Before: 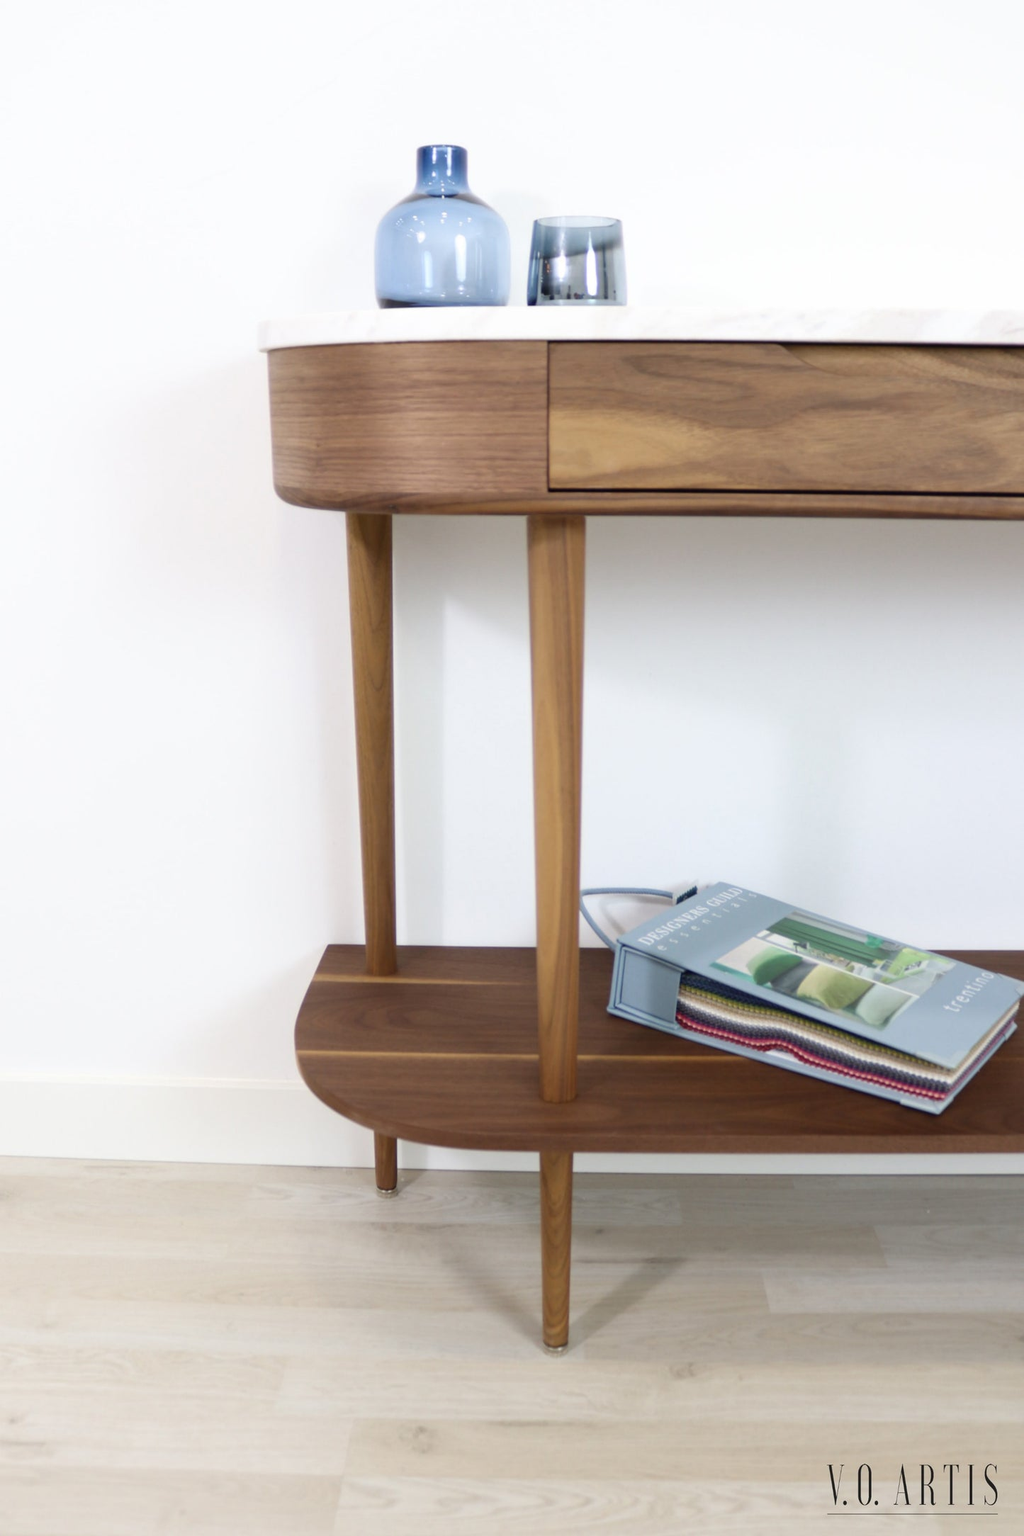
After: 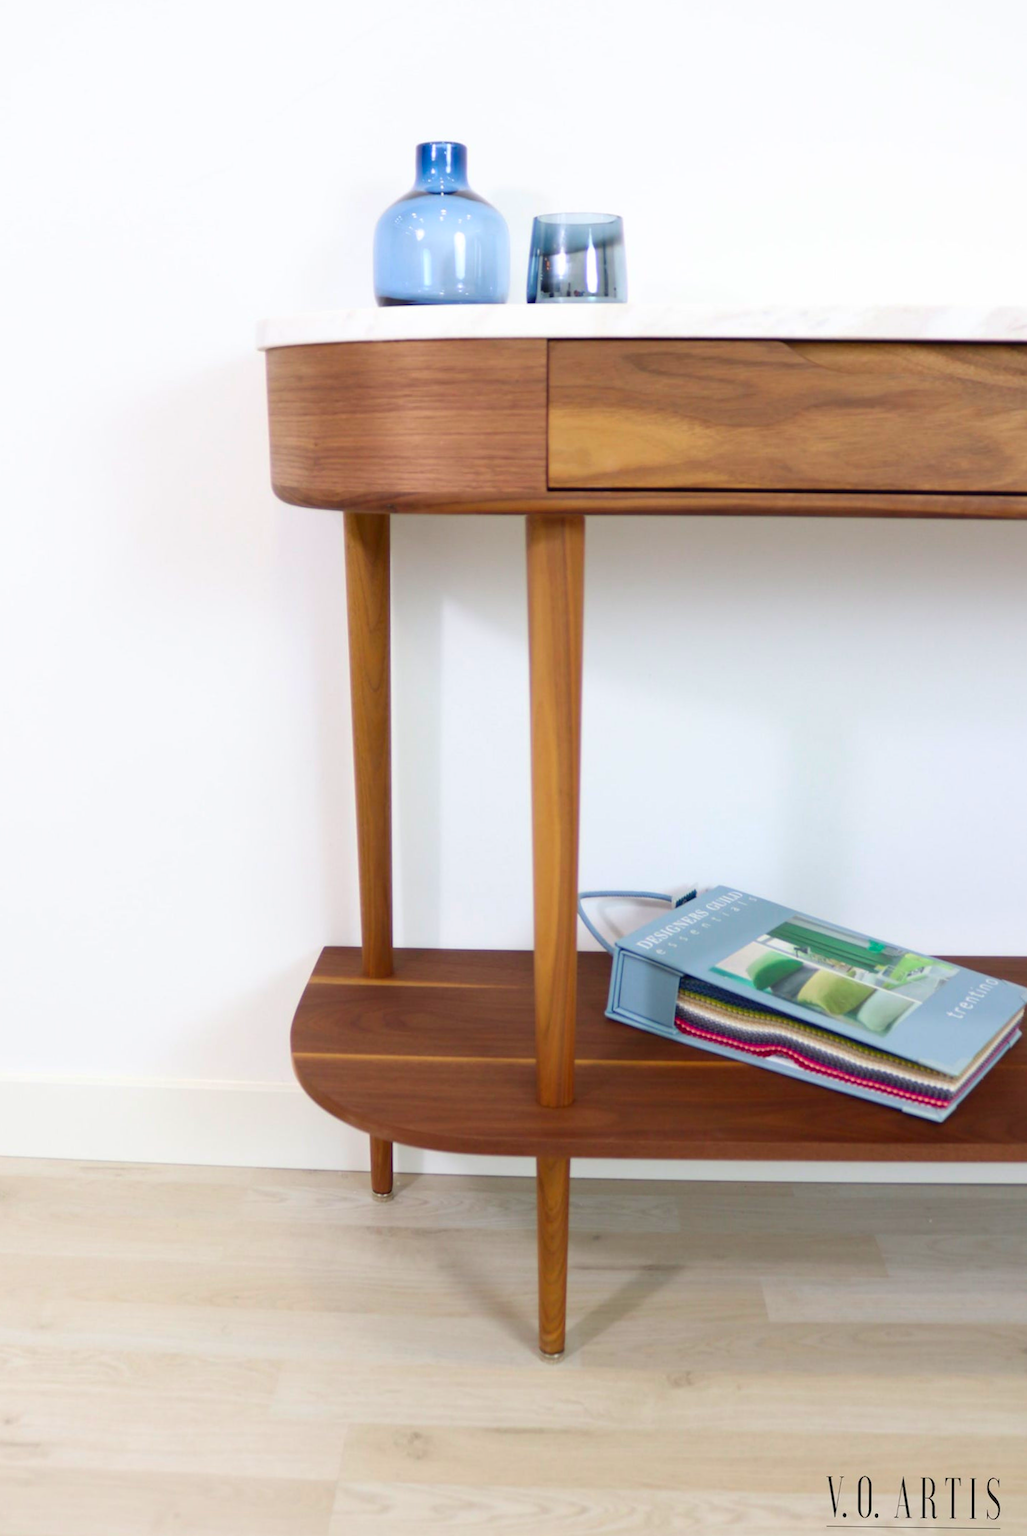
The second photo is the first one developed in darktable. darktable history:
color contrast: green-magenta contrast 1.69, blue-yellow contrast 1.49
rotate and perspective: rotation 0.192°, lens shift (horizontal) -0.015, crop left 0.005, crop right 0.996, crop top 0.006, crop bottom 0.99
